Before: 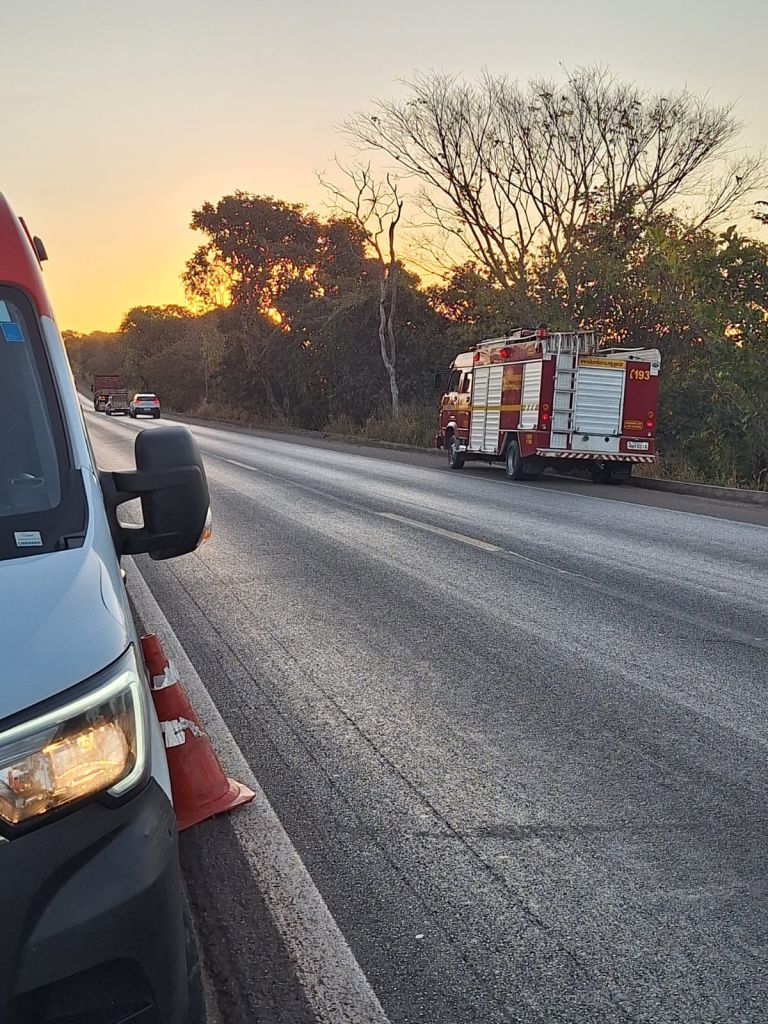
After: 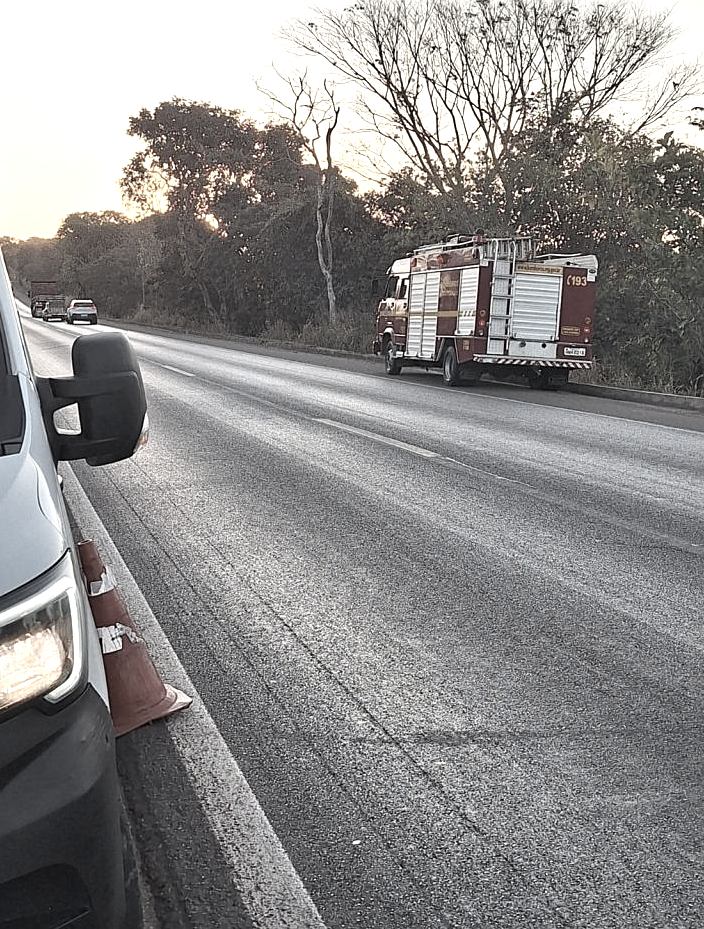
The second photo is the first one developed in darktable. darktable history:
color correction: saturation 0.3
crop and rotate: left 8.262%, top 9.226%
exposure: exposure 0.669 EV, compensate highlight preservation false
sharpen: radius 1.272, amount 0.305, threshold 0
